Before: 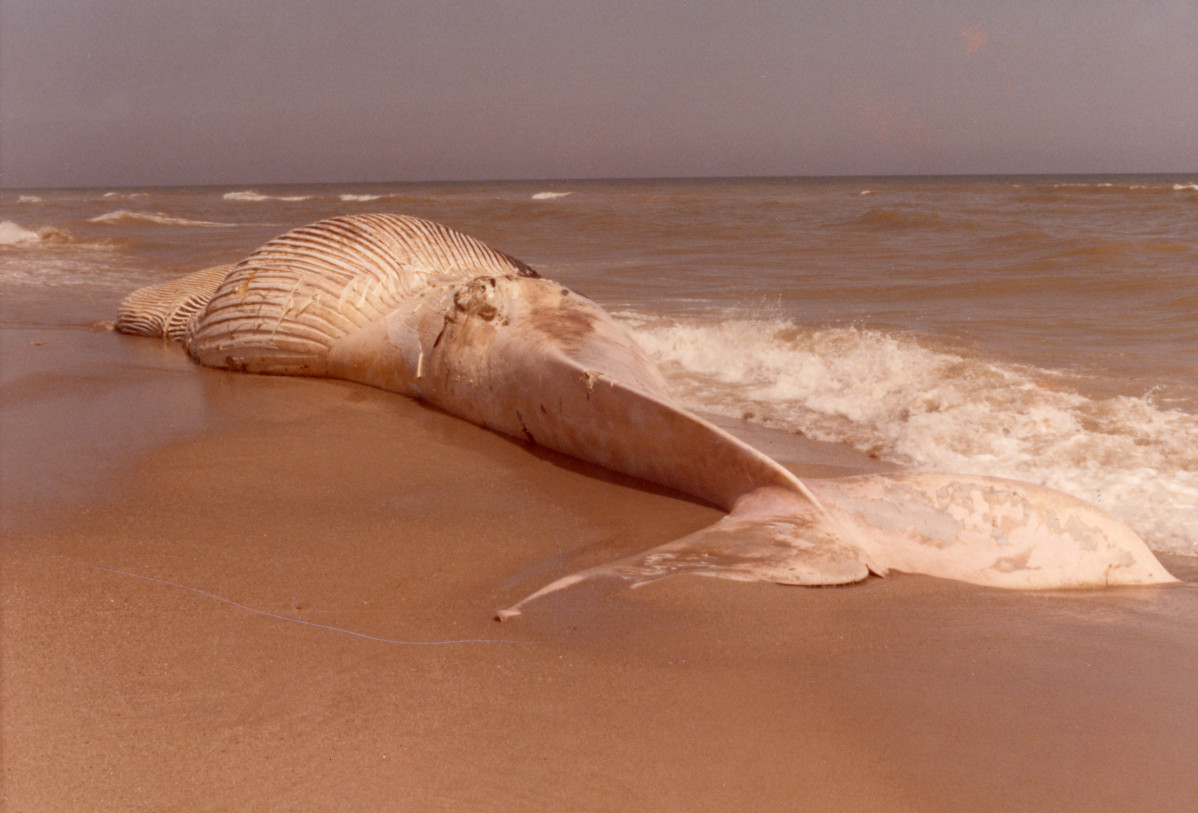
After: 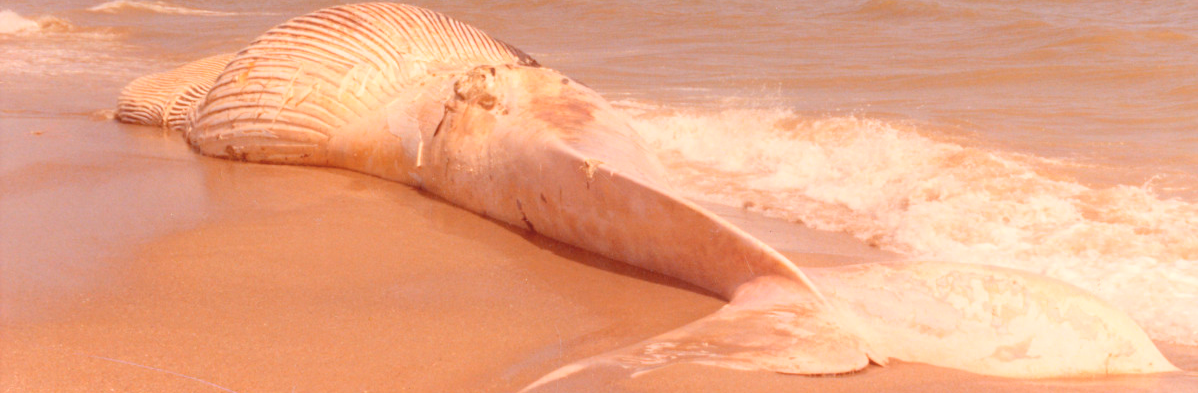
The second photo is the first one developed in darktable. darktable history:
exposure: black level correction 0, exposure 1.379 EV, compensate exposure bias true, compensate highlight preservation false
global tonemap: drago (0.7, 100)
crop and rotate: top 26.056%, bottom 25.543%
